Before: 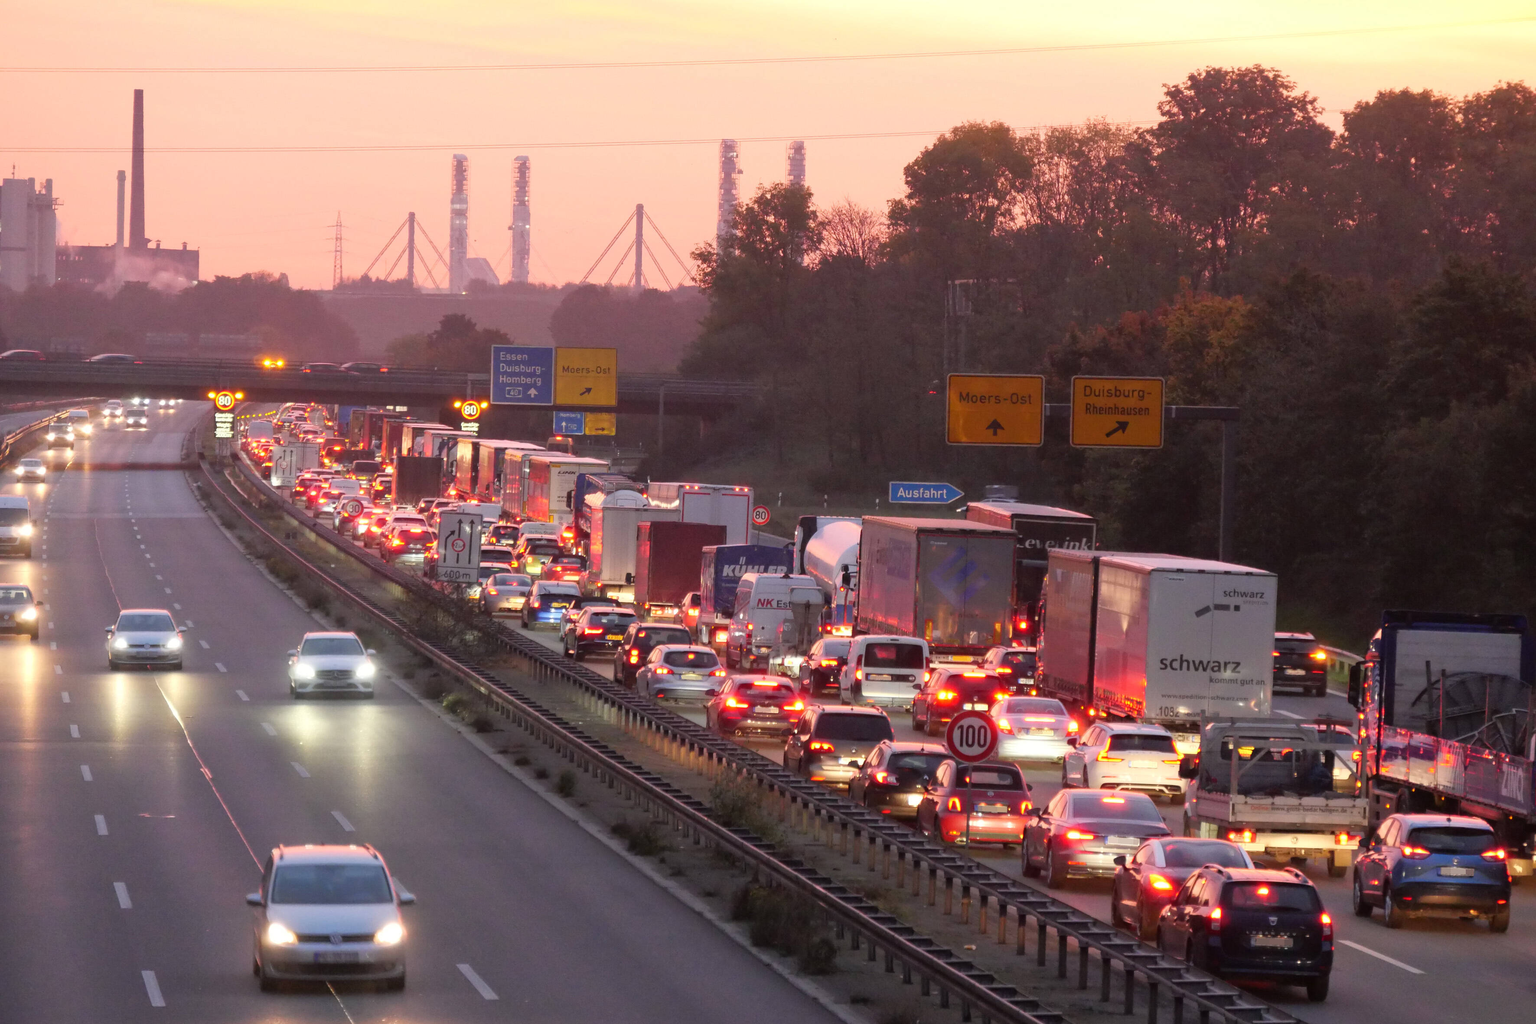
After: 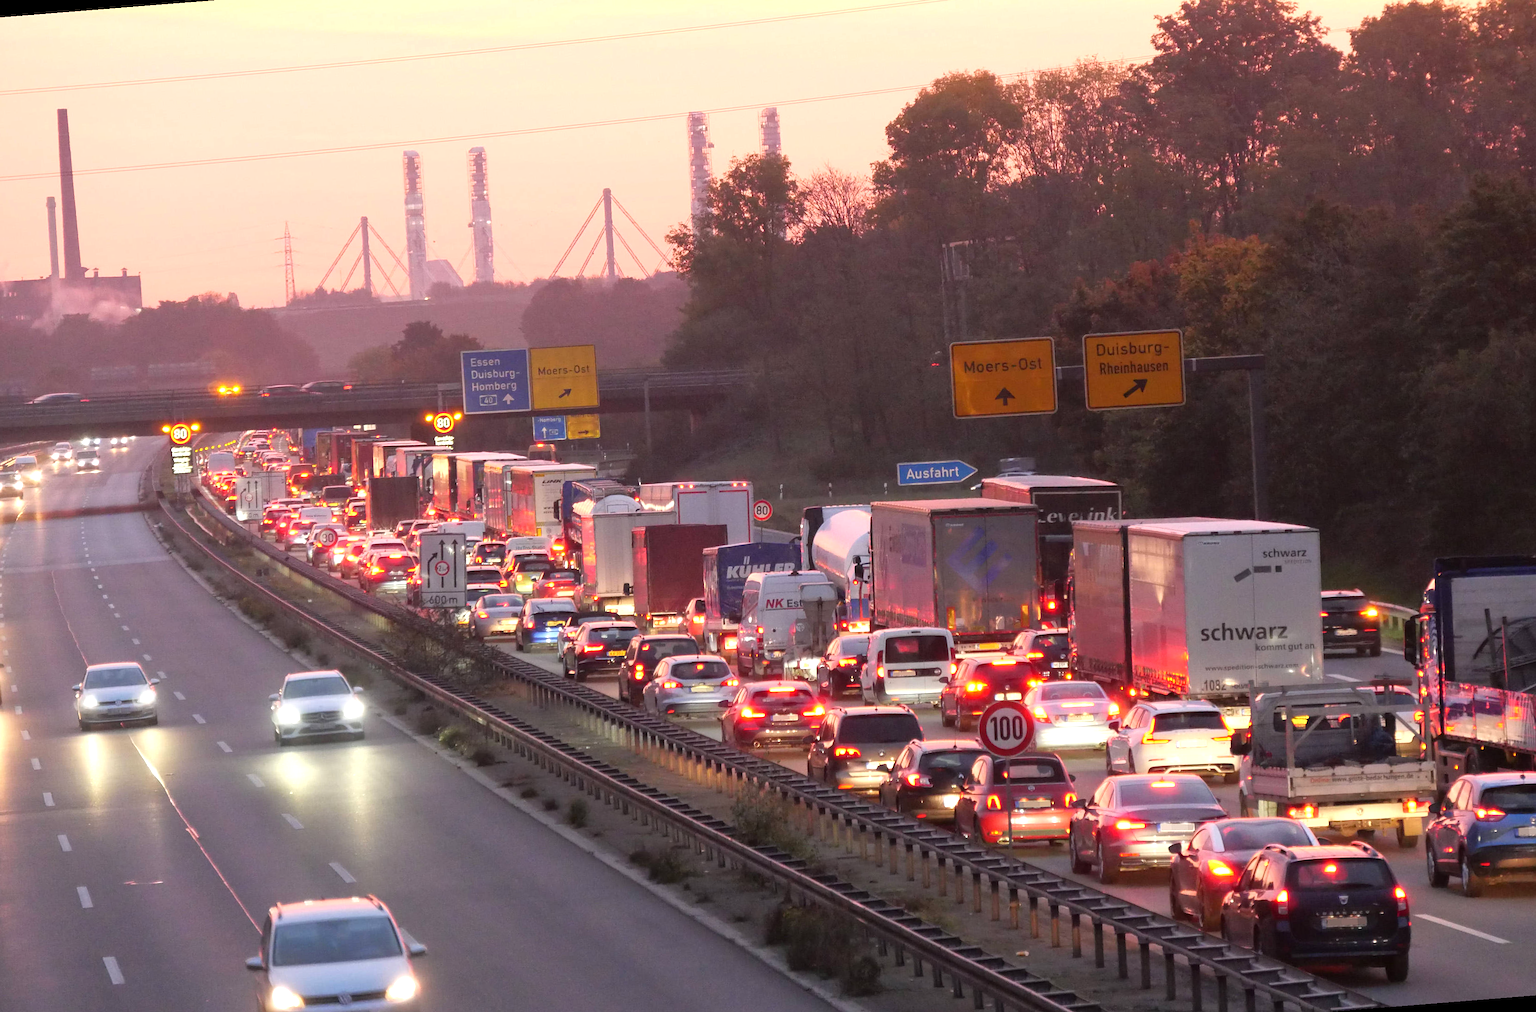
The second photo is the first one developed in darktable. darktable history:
rotate and perspective: rotation -4.57°, crop left 0.054, crop right 0.944, crop top 0.087, crop bottom 0.914
exposure: exposure 0.367 EV, compensate highlight preservation false
sharpen: amount 0.2
